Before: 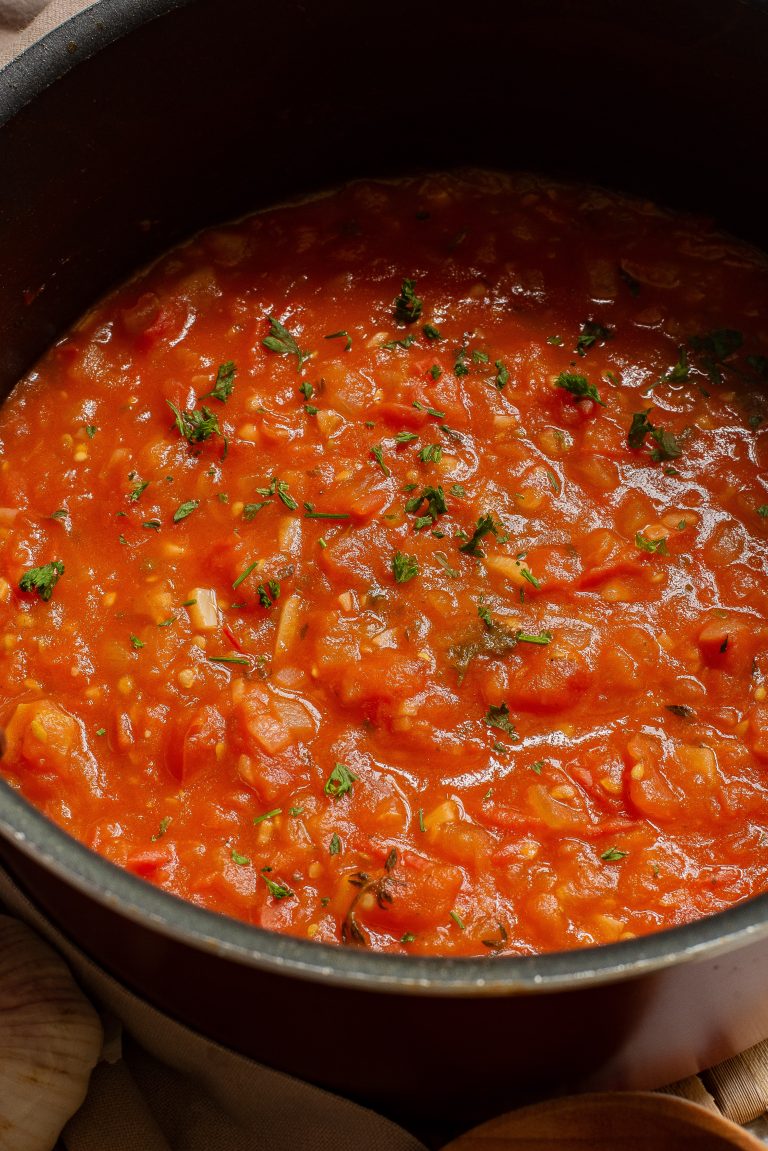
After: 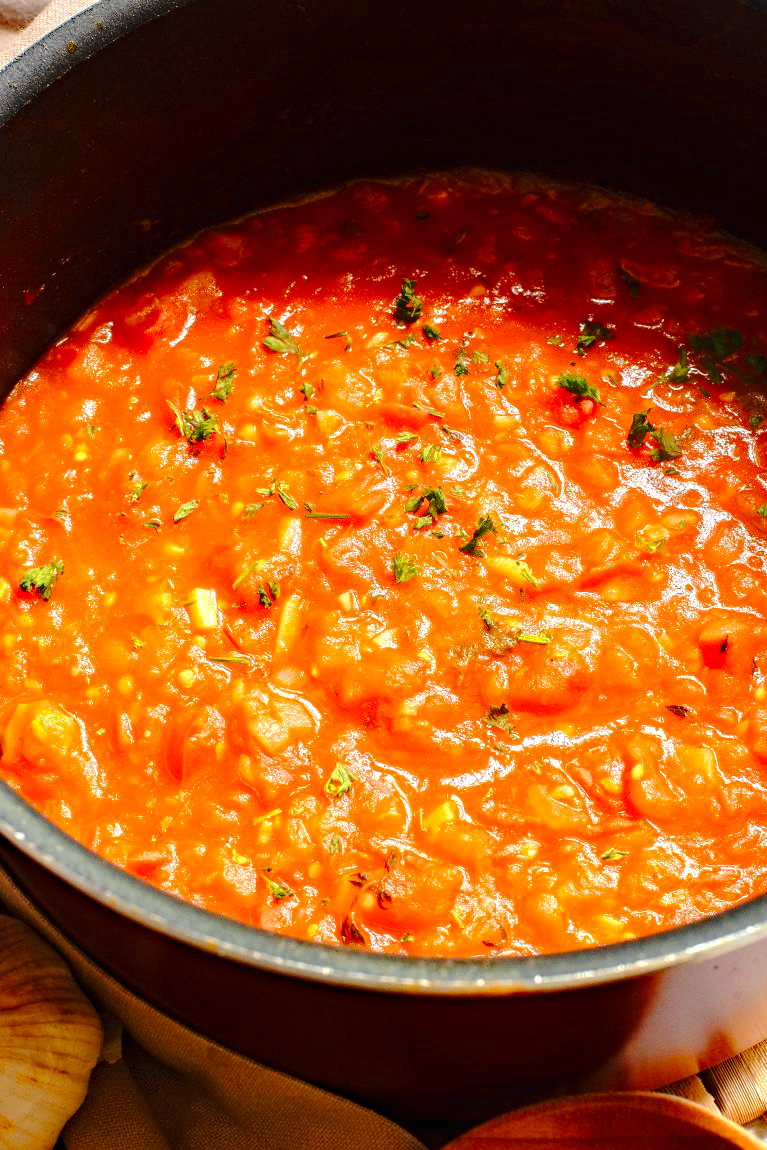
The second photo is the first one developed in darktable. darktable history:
crop and rotate: left 0.096%, bottom 0.009%
tone equalizer: edges refinement/feathering 500, mask exposure compensation -1.57 EV, preserve details no
tone curve: curves: ch0 [(0, 0) (0.003, 0.004) (0.011, 0.01) (0.025, 0.025) (0.044, 0.042) (0.069, 0.064) (0.1, 0.093) (0.136, 0.13) (0.177, 0.182) (0.224, 0.241) (0.277, 0.322) (0.335, 0.409) (0.399, 0.482) (0.468, 0.551) (0.543, 0.606) (0.623, 0.672) (0.709, 0.73) (0.801, 0.81) (0.898, 0.885) (1, 1)], preserve colors none
haze removal: strength 0.252, distance 0.243, compatibility mode true, adaptive false
color zones: curves: ch0 [(0, 0.511) (0.143, 0.531) (0.286, 0.56) (0.429, 0.5) (0.571, 0.5) (0.714, 0.5) (0.857, 0.5) (1, 0.5)]; ch1 [(0, 0.525) (0.143, 0.705) (0.286, 0.715) (0.429, 0.35) (0.571, 0.35) (0.714, 0.35) (0.857, 0.4) (1, 0.4)]; ch2 [(0, 0.572) (0.143, 0.512) (0.286, 0.473) (0.429, 0.45) (0.571, 0.5) (0.714, 0.5) (0.857, 0.518) (1, 0.518)]
exposure: black level correction 0, exposure 1.2 EV, compensate exposure bias true, compensate highlight preservation false
